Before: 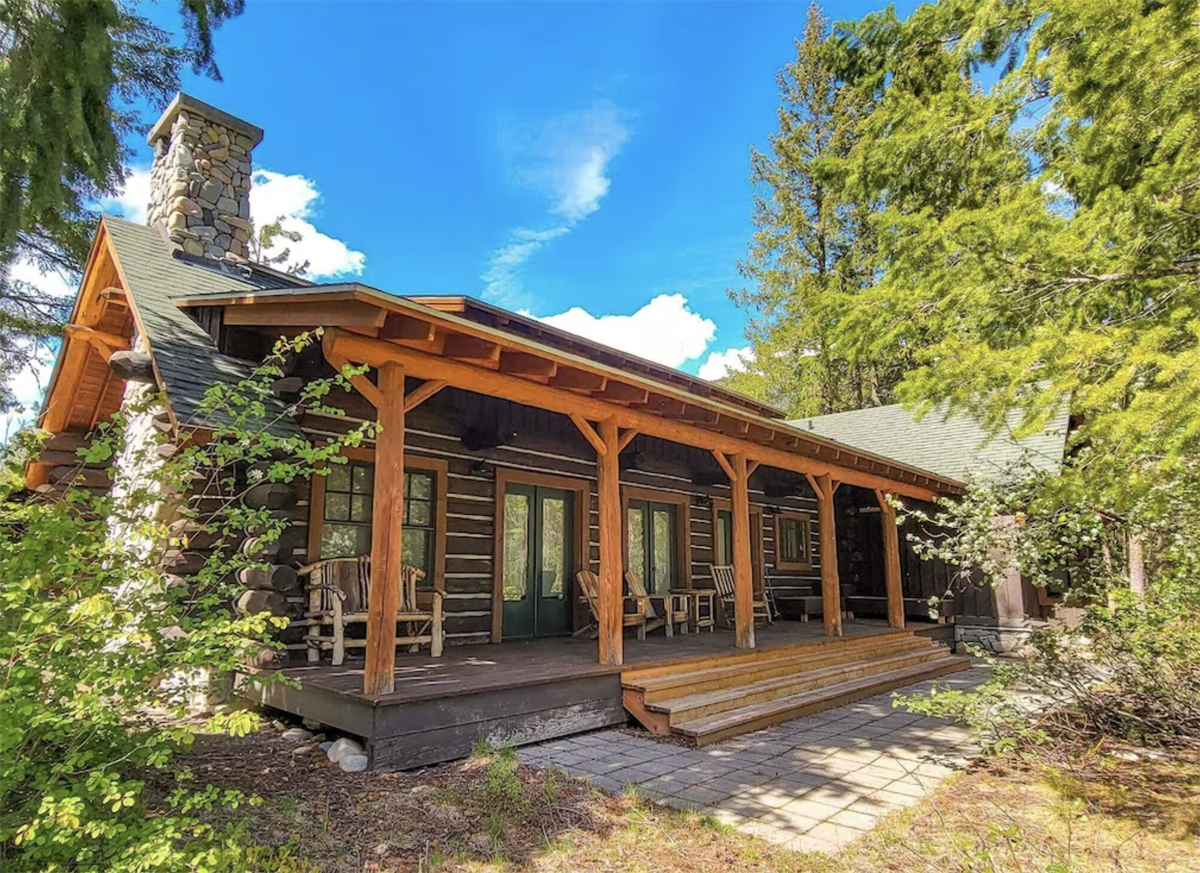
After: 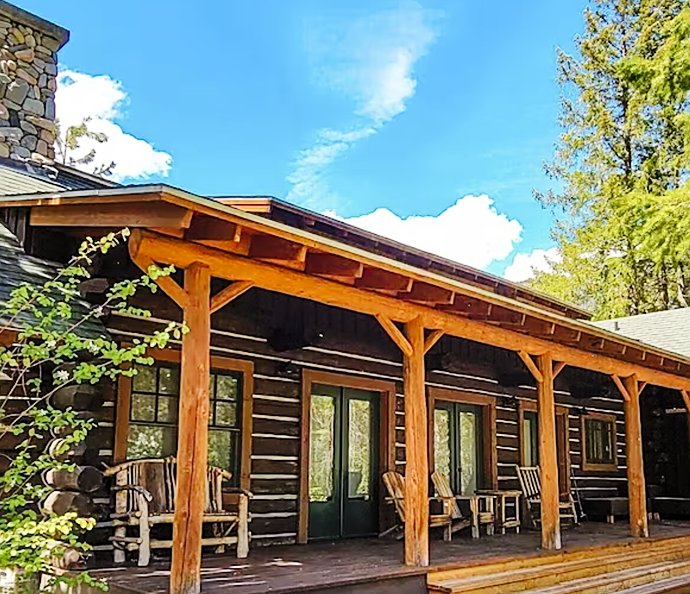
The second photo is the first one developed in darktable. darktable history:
exposure: compensate highlight preservation false
base curve: curves: ch0 [(0, 0) (0.036, 0.025) (0.121, 0.166) (0.206, 0.329) (0.605, 0.79) (1, 1)], preserve colors none
sharpen: on, module defaults
crop: left 16.212%, top 11.388%, right 26.259%, bottom 20.484%
